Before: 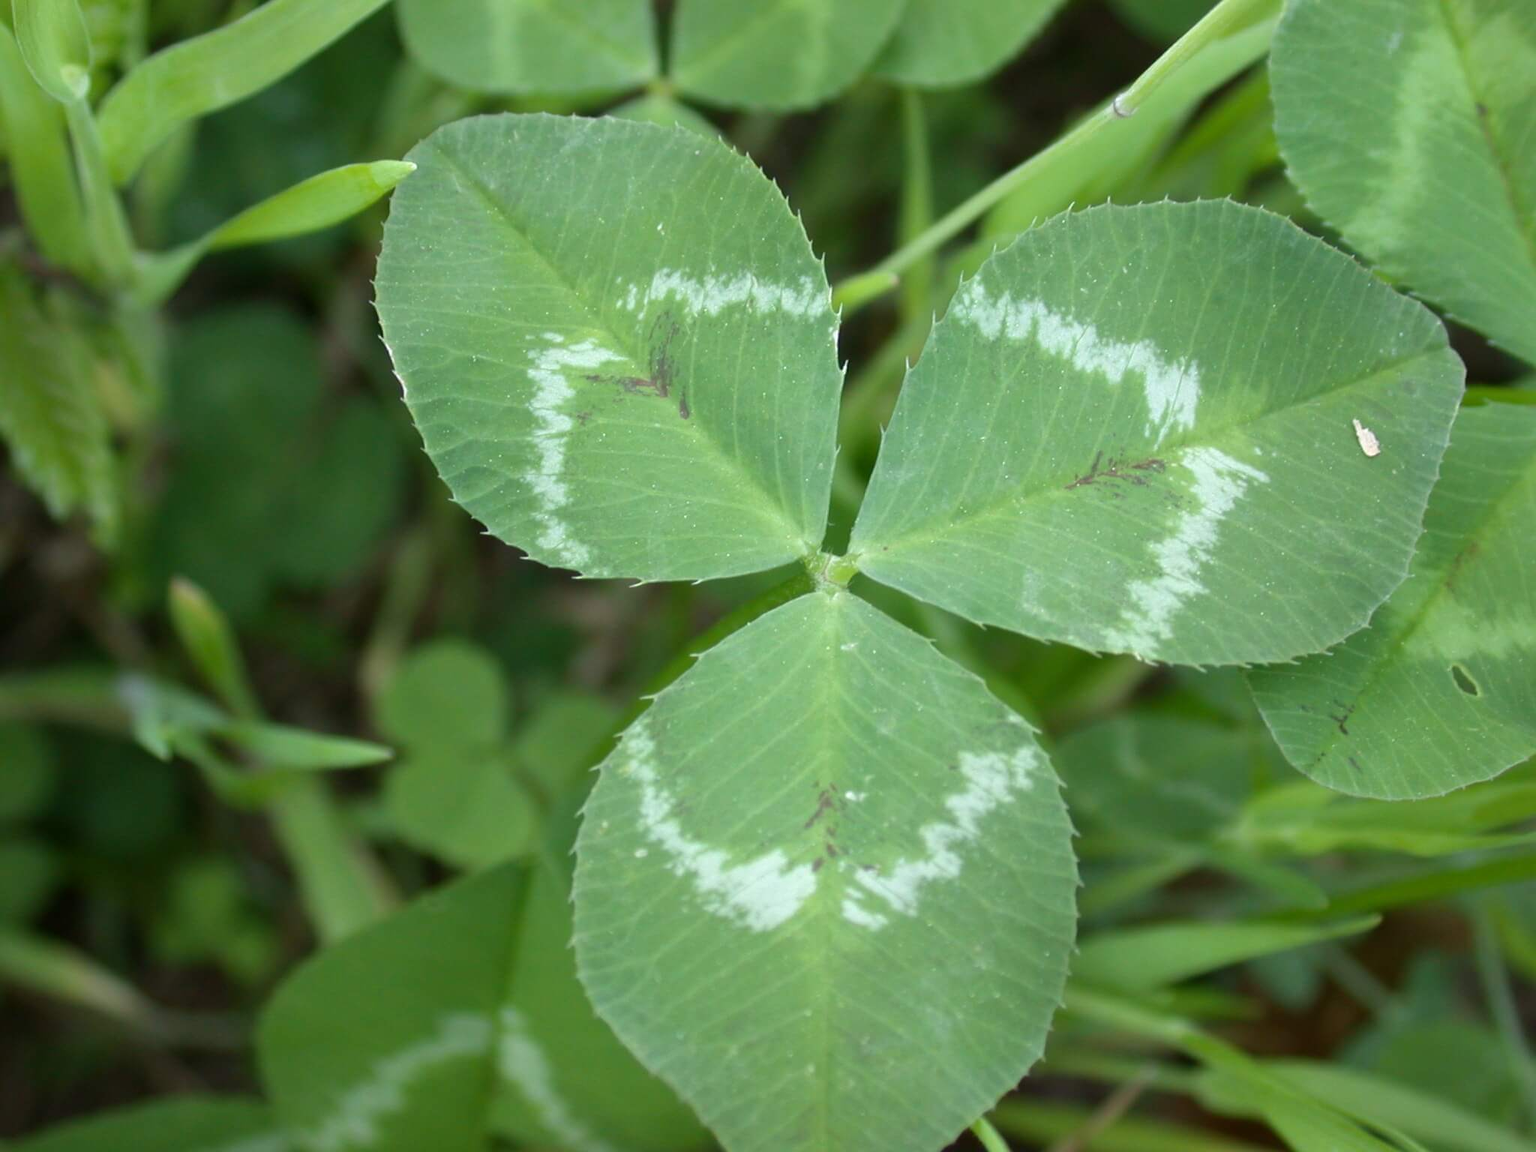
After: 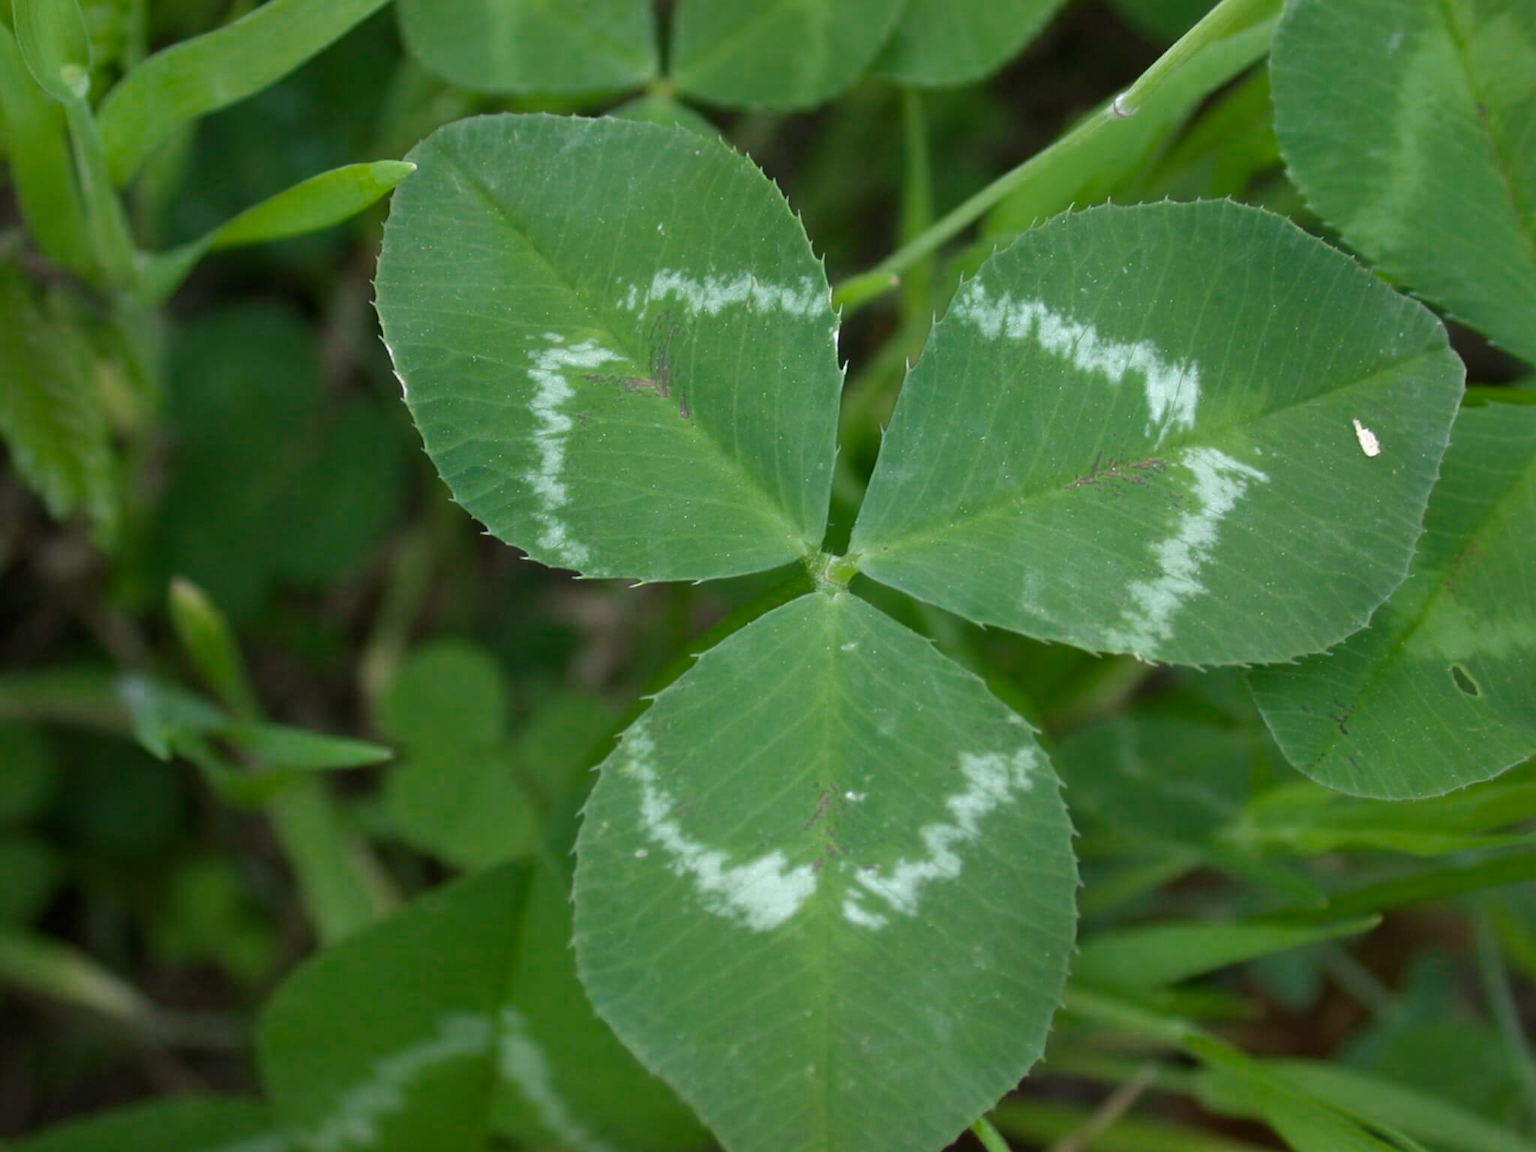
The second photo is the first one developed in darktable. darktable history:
color zones: curves: ch0 [(0, 0.558) (0.143, 0.548) (0.286, 0.447) (0.429, 0.259) (0.571, 0.5) (0.714, 0.5) (0.857, 0.593) (1, 0.558)]; ch1 [(0, 0.543) (0.01, 0.544) (0.12, 0.492) (0.248, 0.458) (0.5, 0.534) (0.748, 0.5) (0.99, 0.469) (1, 0.543)]; ch2 [(0, 0.507) (0.143, 0.522) (0.286, 0.505) (0.429, 0.5) (0.571, 0.5) (0.714, 0.5) (0.857, 0.5) (1, 0.507)]
levels: levels [0.016, 0.484, 0.953]
